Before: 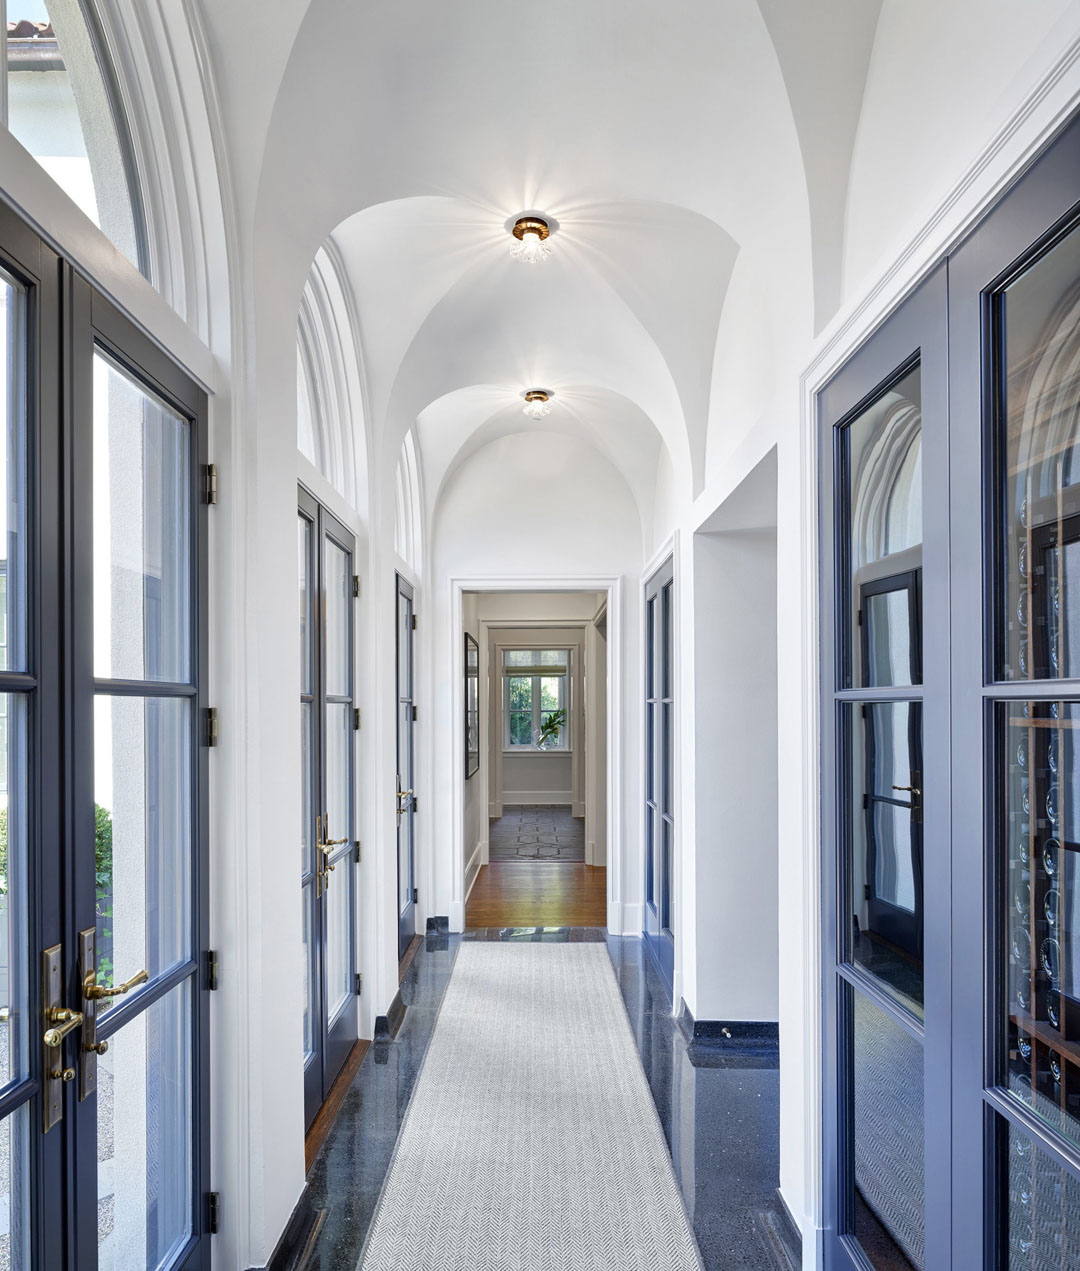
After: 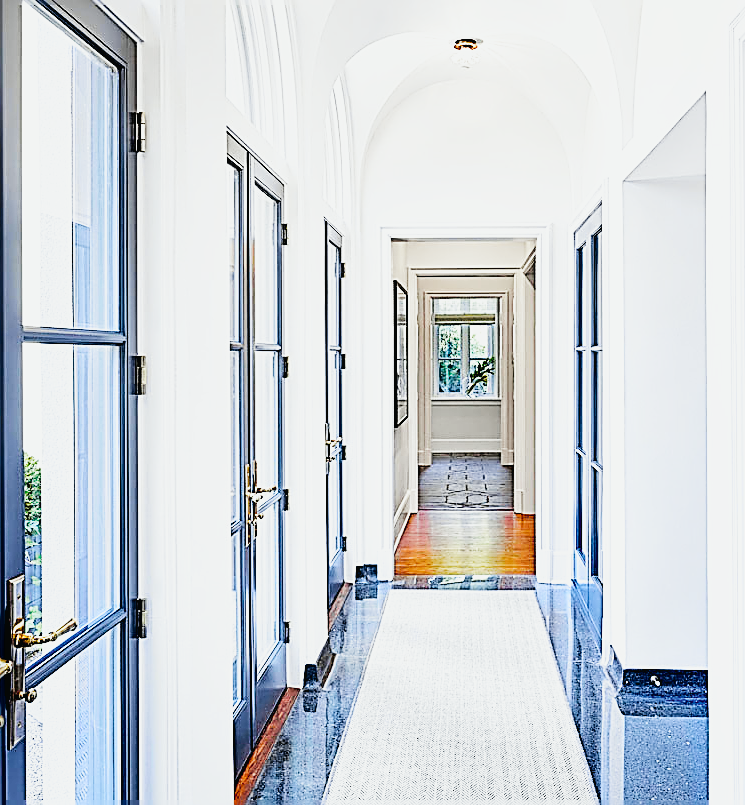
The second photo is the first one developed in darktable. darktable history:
base curve: curves: ch0 [(0, 0.003) (0.001, 0.002) (0.006, 0.004) (0.02, 0.022) (0.048, 0.086) (0.094, 0.234) (0.162, 0.431) (0.258, 0.629) (0.385, 0.8) (0.548, 0.918) (0.751, 0.988) (1, 1)], preserve colors none
crop: left 6.592%, top 27.709%, right 24.37%, bottom 8.904%
tone curve: curves: ch0 [(0, 0) (0.07, 0.052) (0.23, 0.254) (0.486, 0.53) (0.822, 0.825) (0.994, 0.955)]; ch1 [(0, 0) (0.226, 0.261) (0.379, 0.442) (0.469, 0.472) (0.495, 0.495) (0.514, 0.504) (0.561, 0.568) (0.59, 0.612) (1, 1)]; ch2 [(0, 0) (0.269, 0.299) (0.459, 0.441) (0.498, 0.499) (0.523, 0.52) (0.586, 0.569) (0.635, 0.617) (0.659, 0.681) (0.718, 0.764) (1, 1)], color space Lab, independent channels, preserve colors none
sharpen: amount 1.988
